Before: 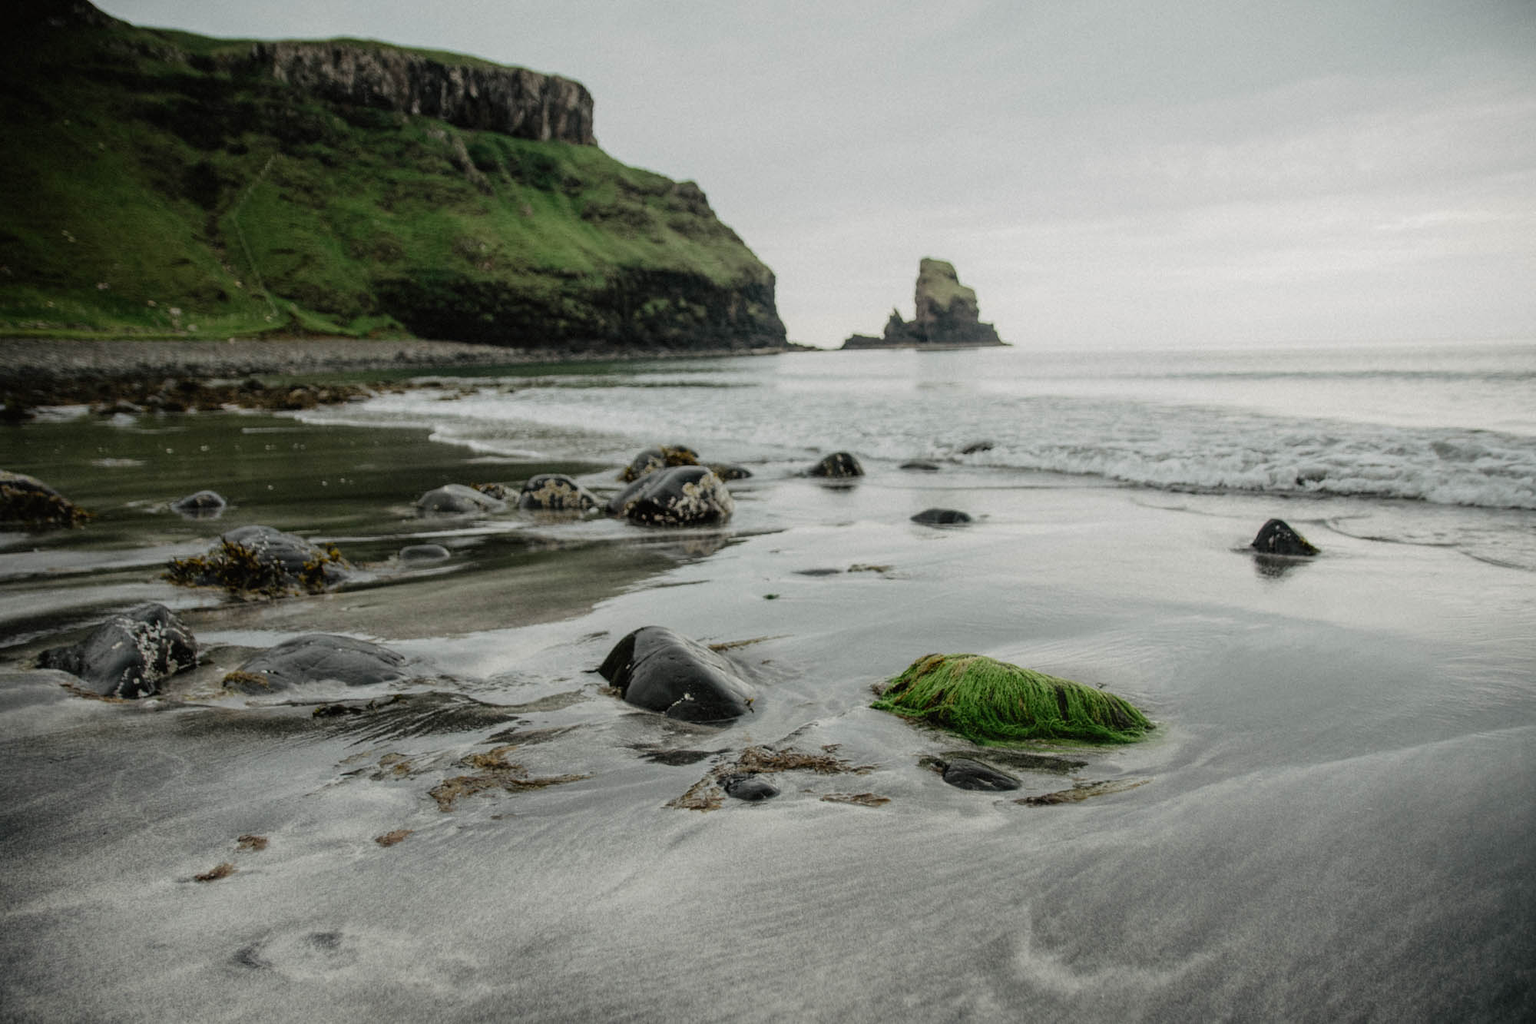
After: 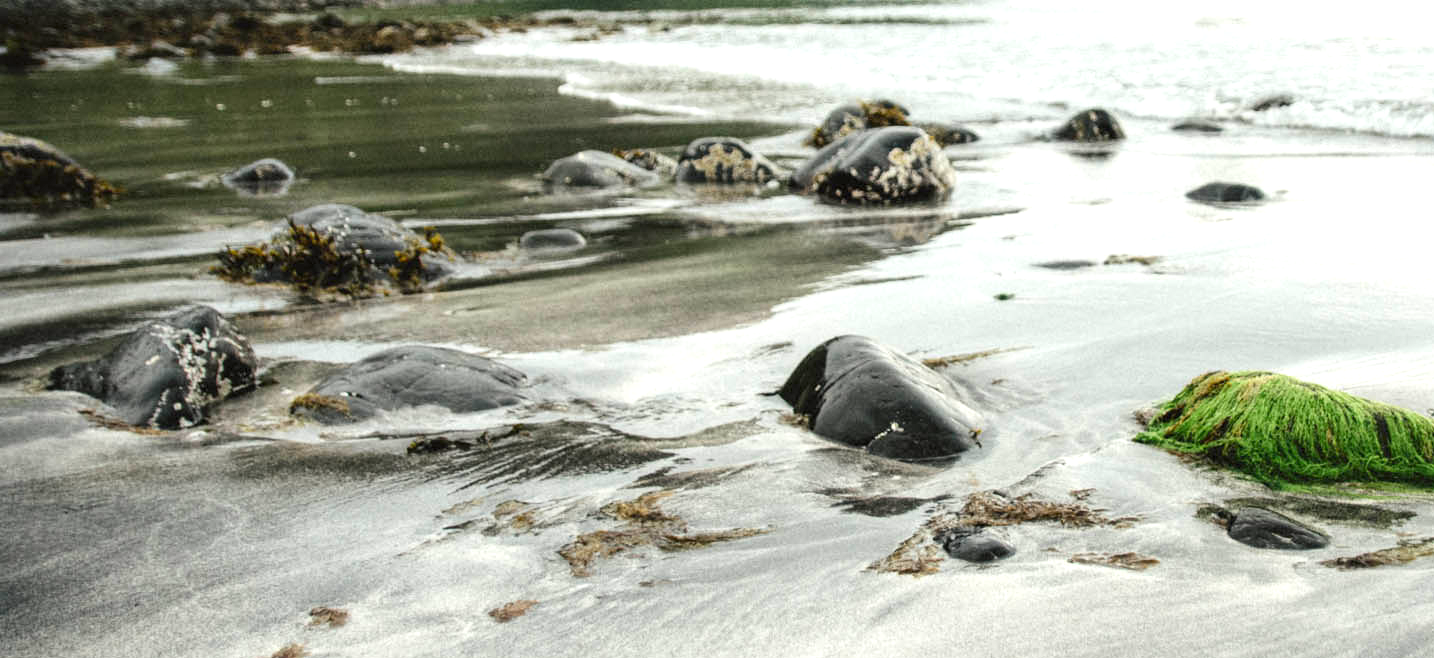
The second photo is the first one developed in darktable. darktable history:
crop: top 36.036%, right 28.294%, bottom 14.573%
exposure: black level correction 0, exposure 1.2 EV, compensate highlight preservation false
contrast brightness saturation: contrast 0.1, brightness 0.038, saturation 0.092
